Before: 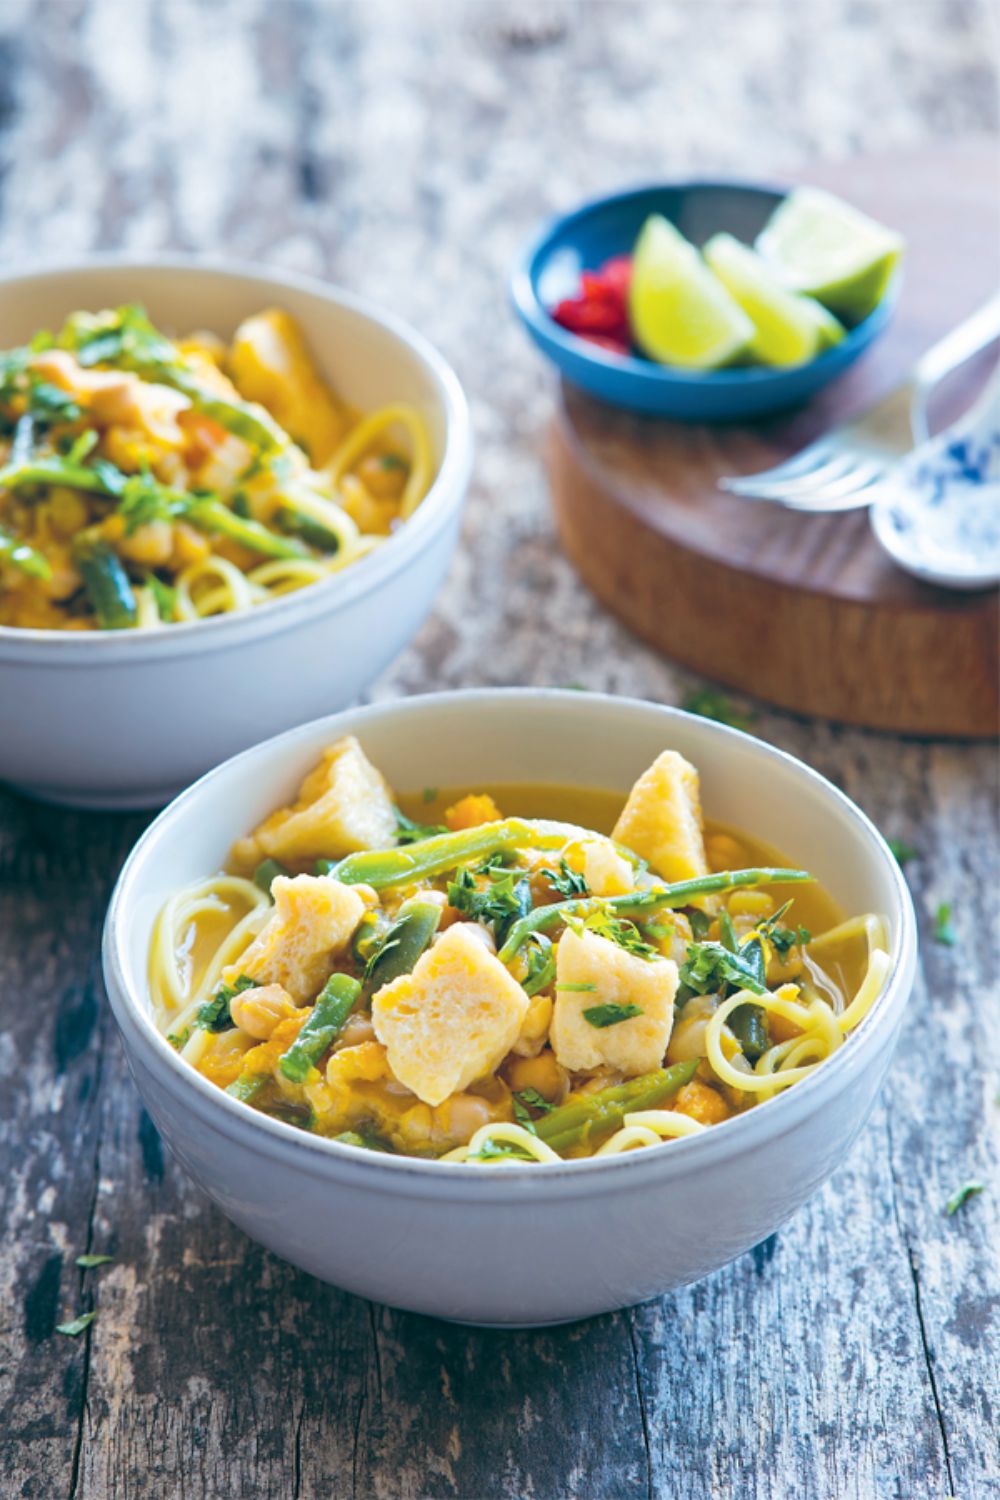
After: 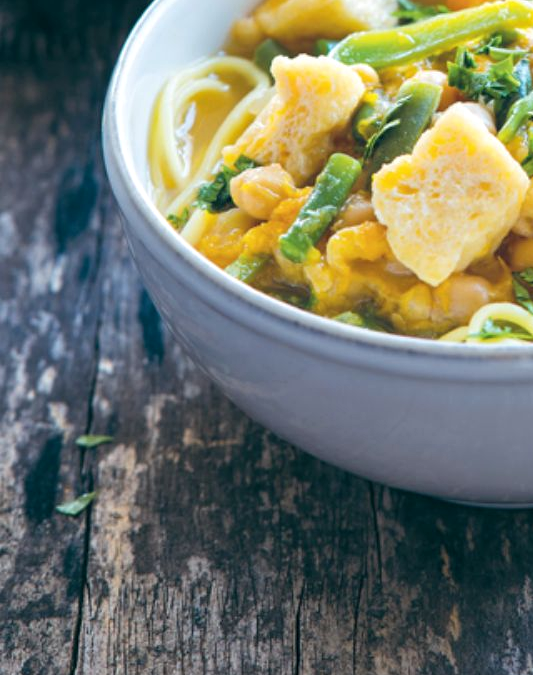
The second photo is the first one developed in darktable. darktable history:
local contrast: highlights 100%, shadows 100%, detail 120%, midtone range 0.2
crop and rotate: top 54.778%, right 46.61%, bottom 0.159%
